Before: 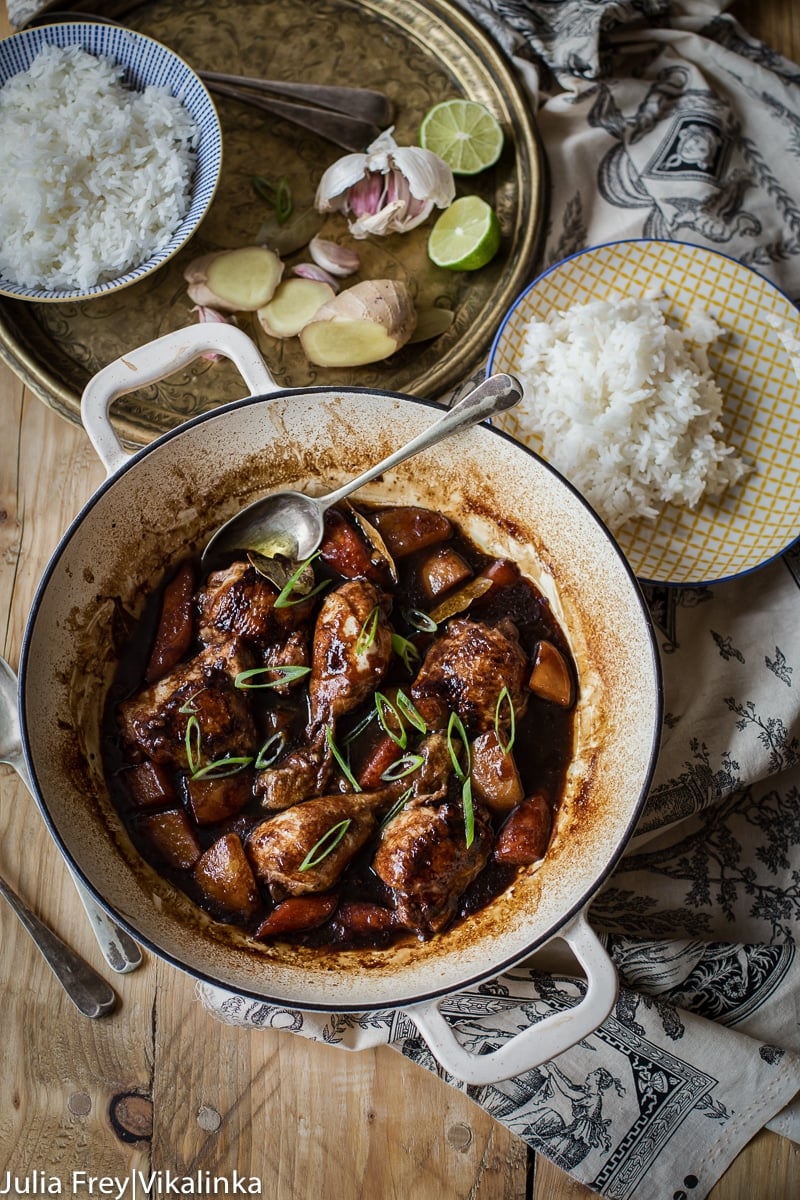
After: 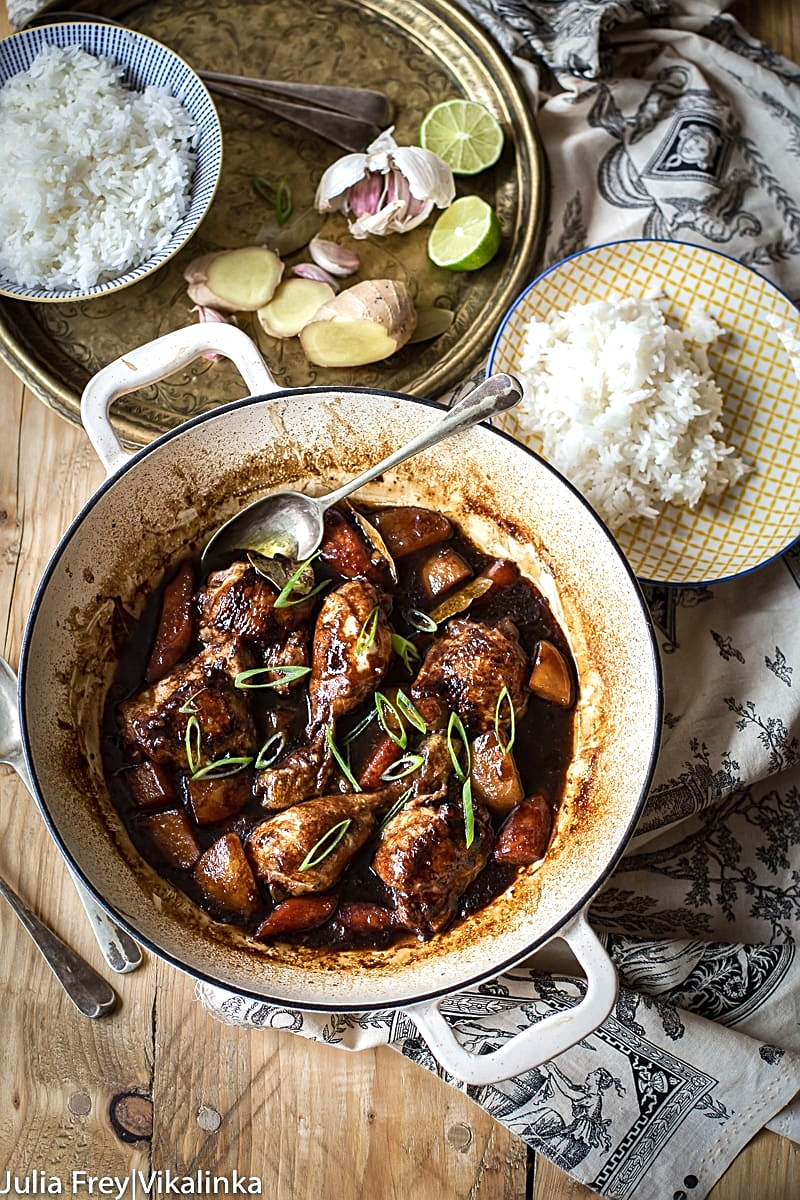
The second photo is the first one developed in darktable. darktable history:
sharpen: on, module defaults
exposure: exposure 0.6 EV, compensate highlight preservation false
